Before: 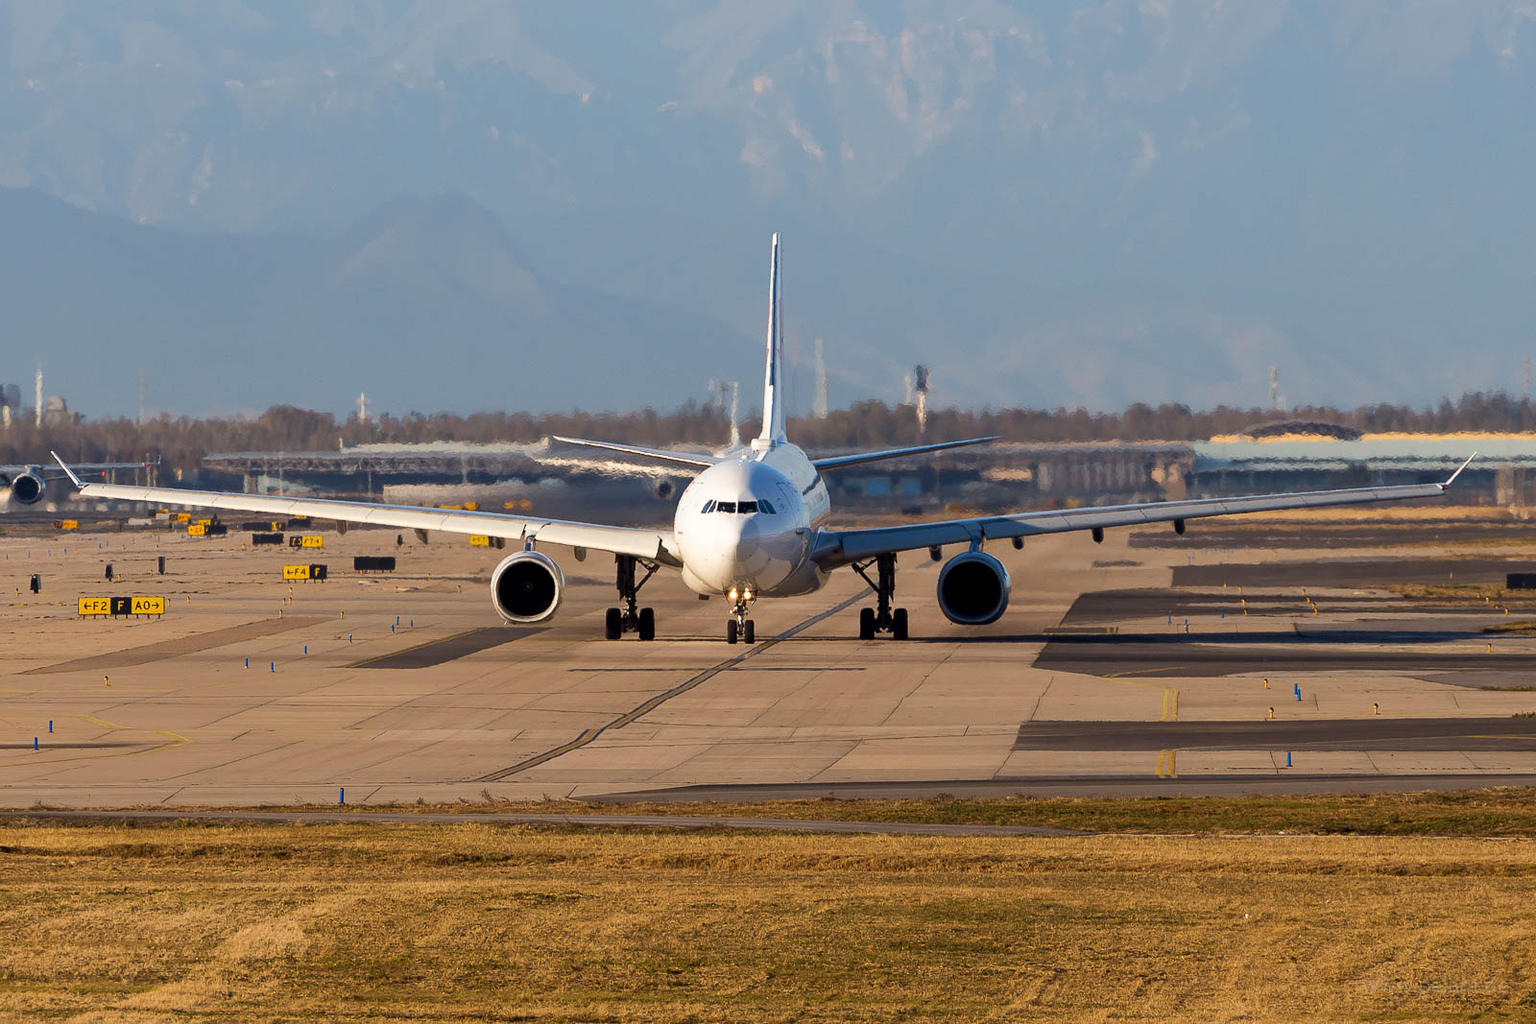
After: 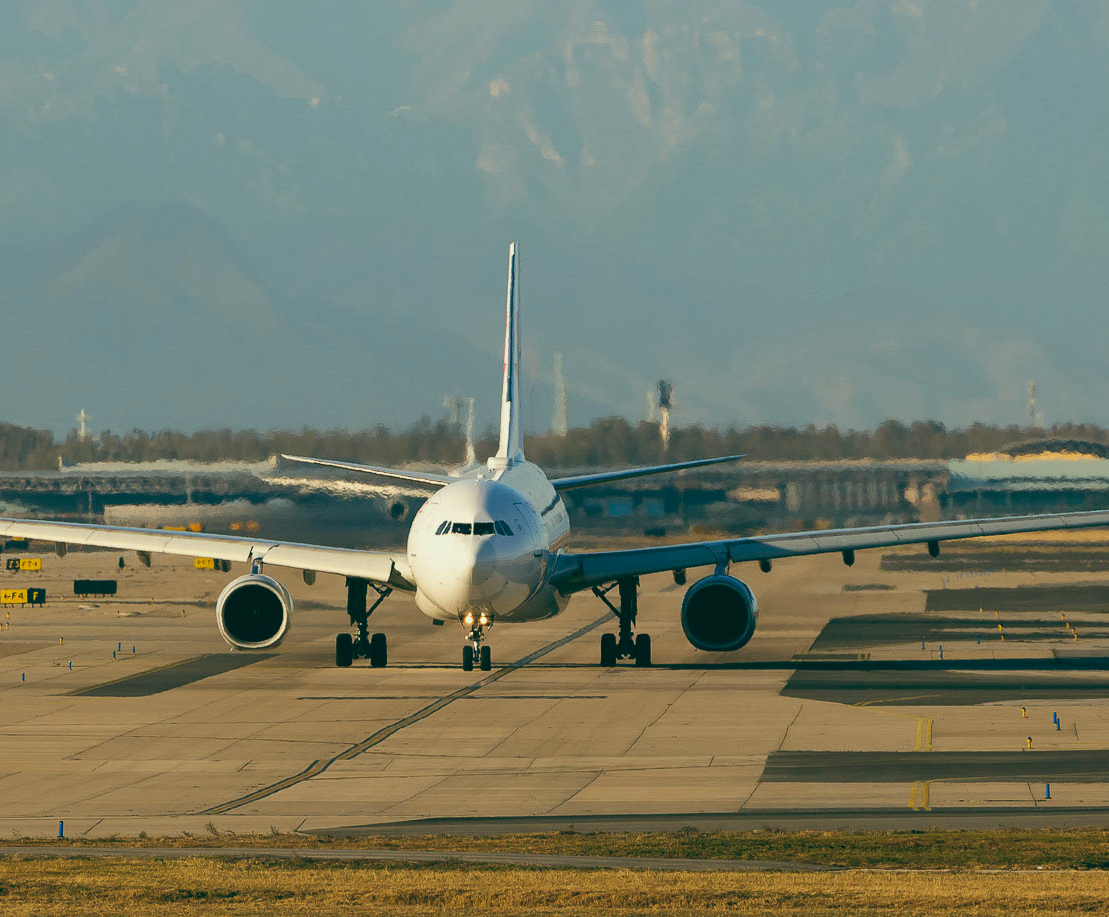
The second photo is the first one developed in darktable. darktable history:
crop: left 18.479%, right 12.2%, bottom 13.971%
color balance: lift [1.005, 0.99, 1.007, 1.01], gamma [1, 1.034, 1.032, 0.966], gain [0.873, 1.055, 1.067, 0.933]
